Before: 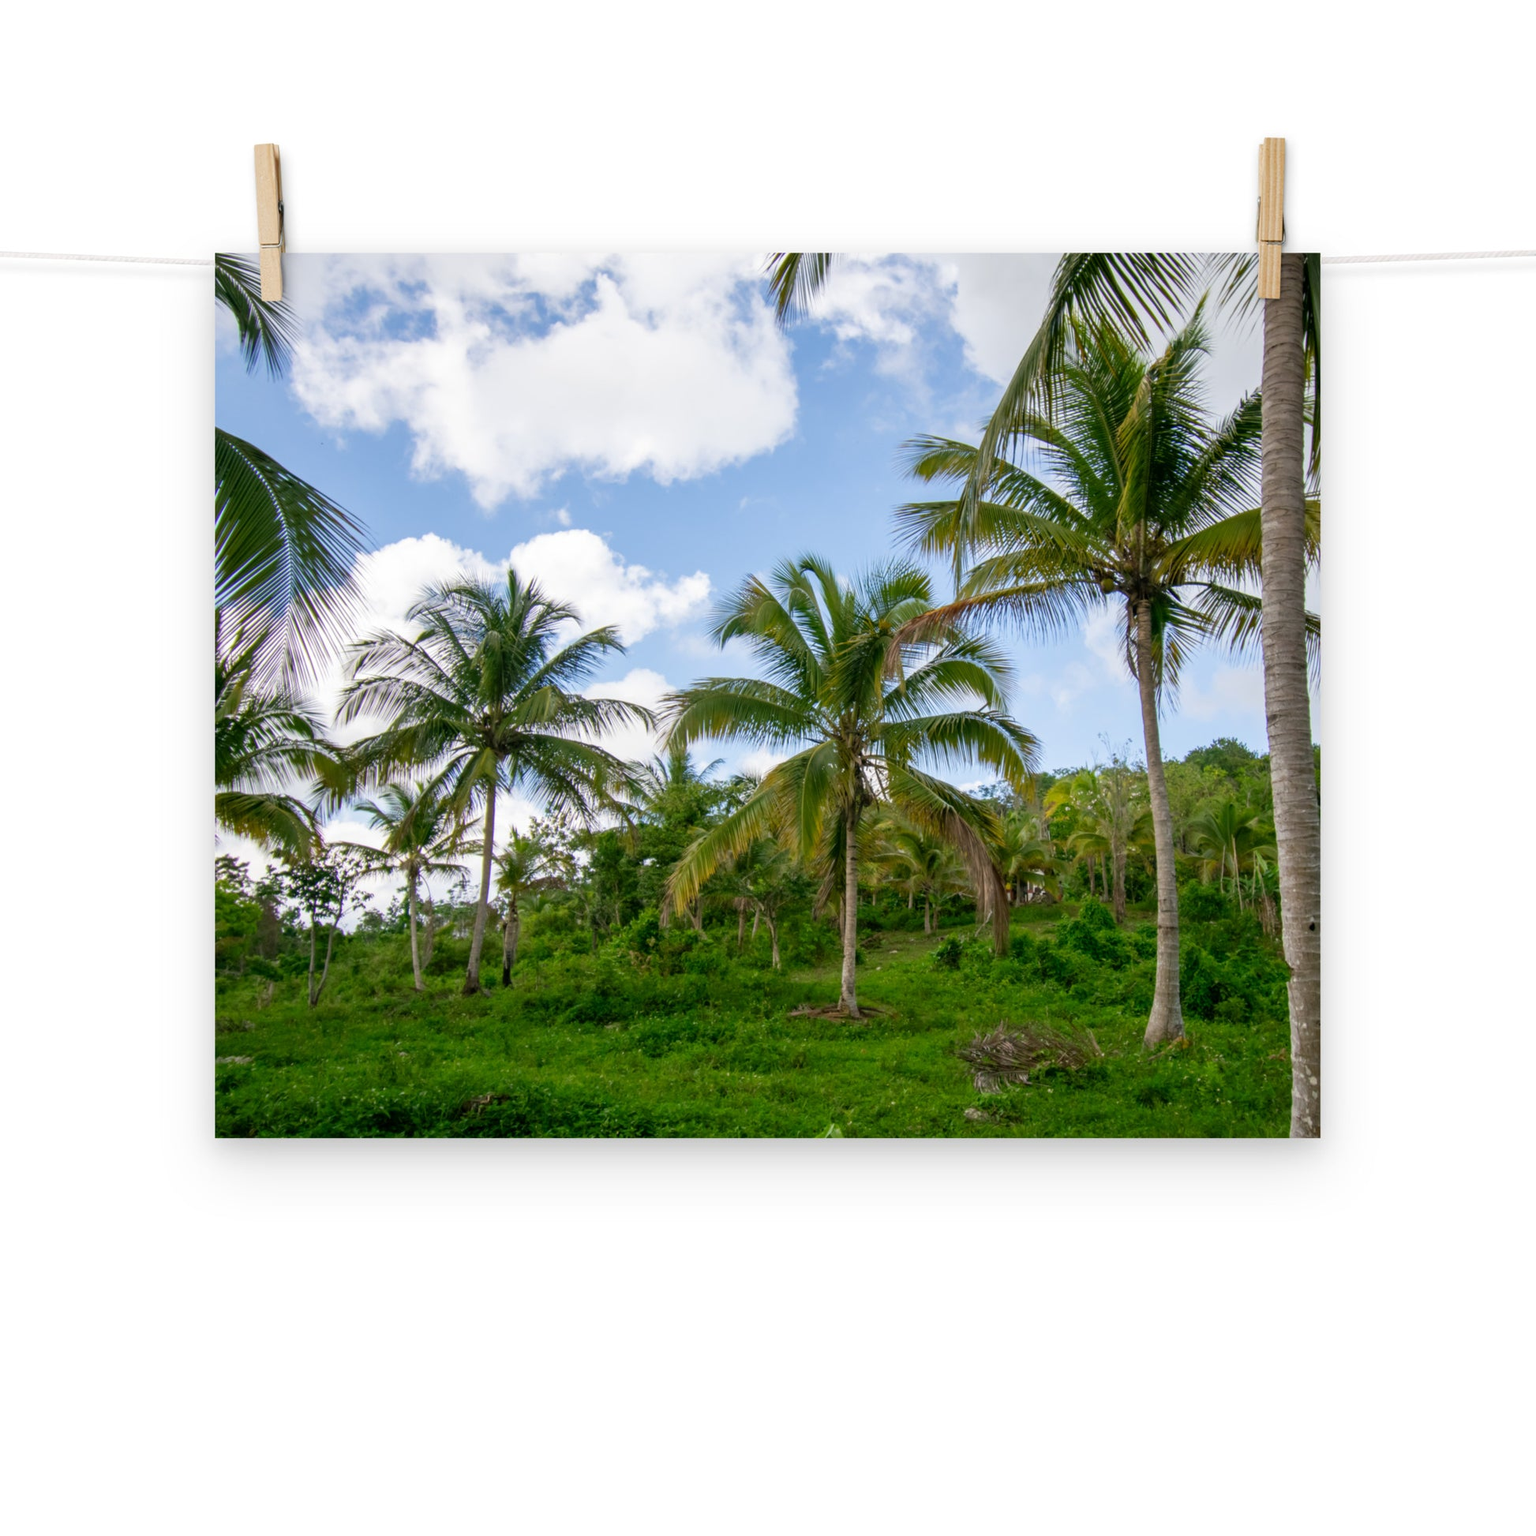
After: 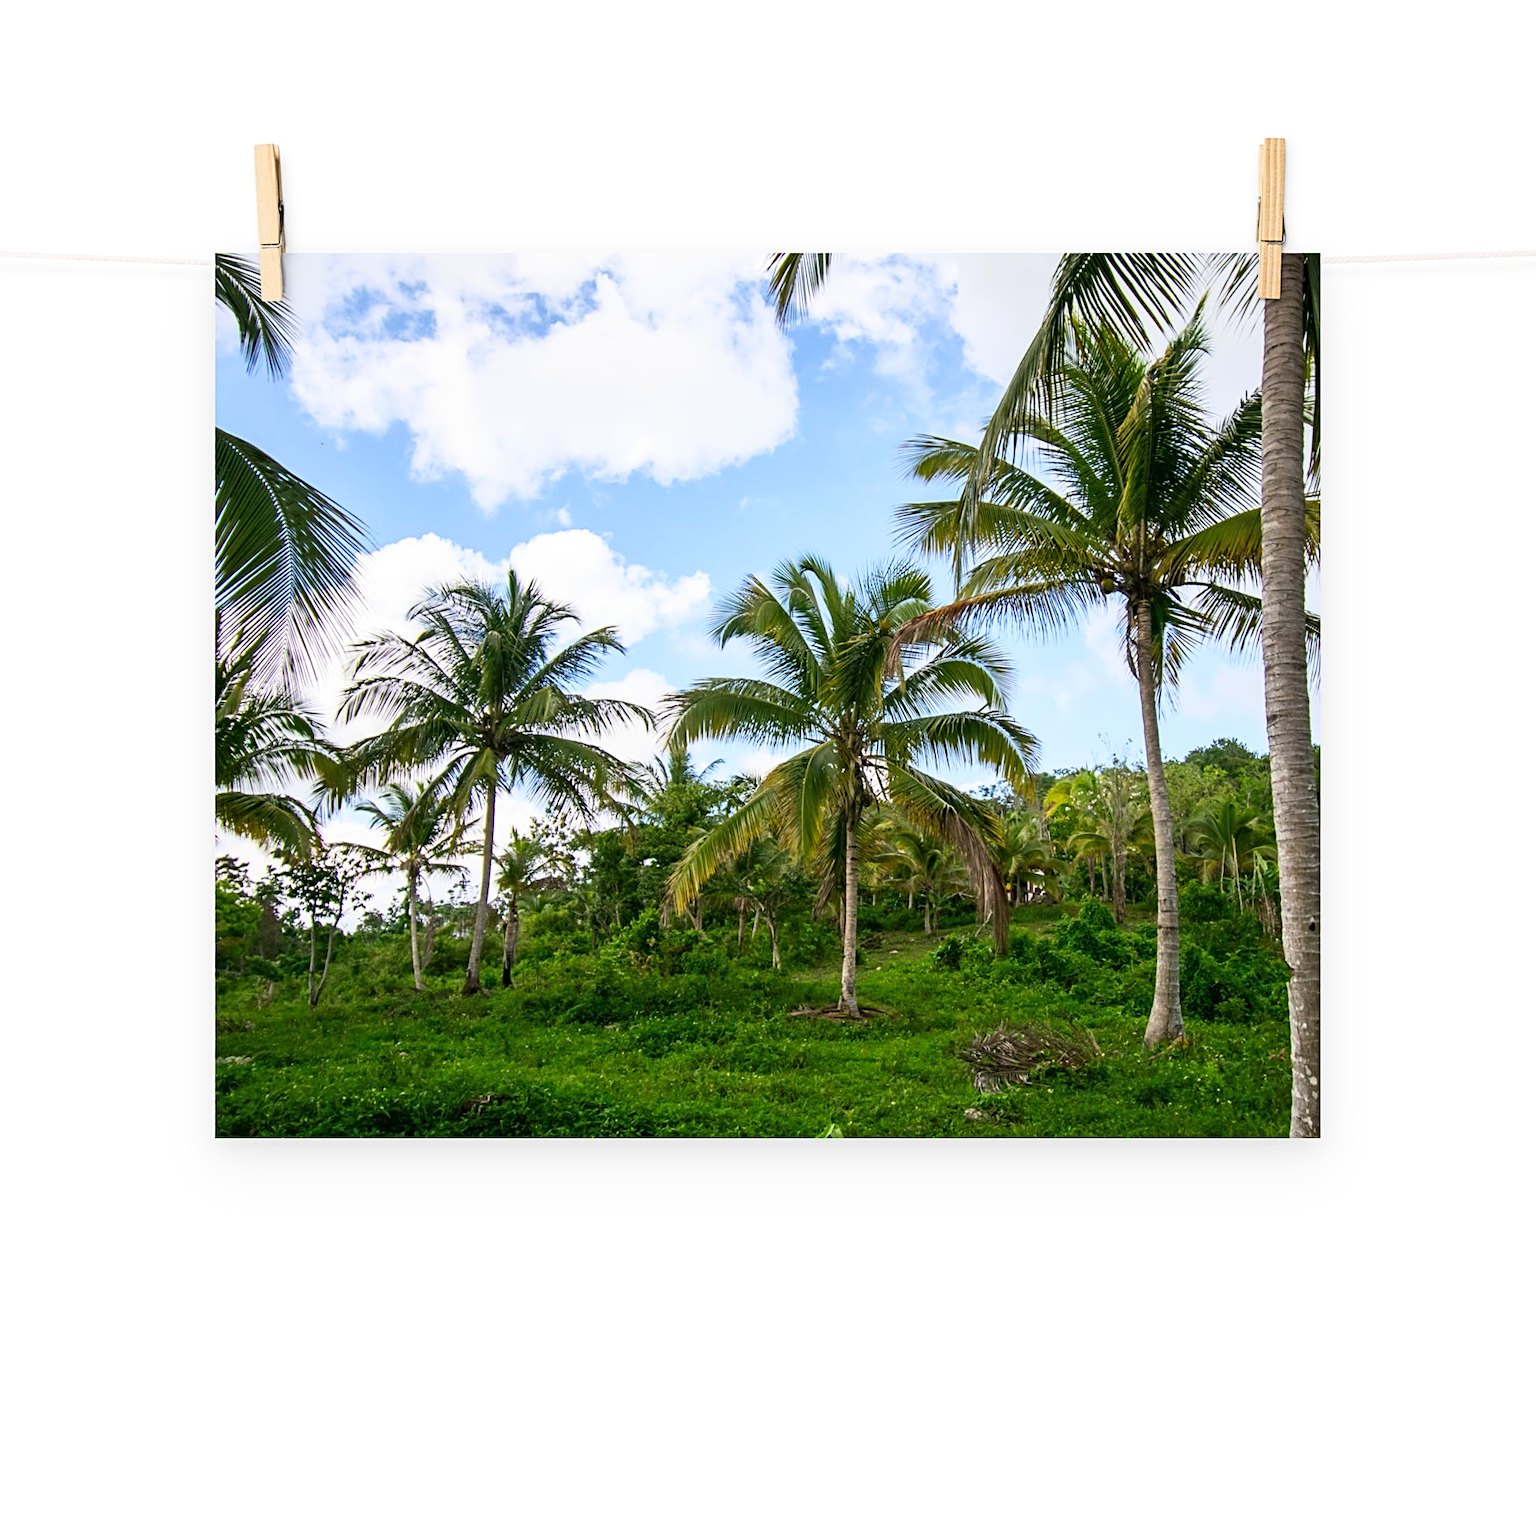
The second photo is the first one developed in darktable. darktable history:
sharpen: radius 2.559, amount 0.633
tone curve: curves: ch0 [(0, 0) (0.003, 0.011) (0.011, 0.019) (0.025, 0.03) (0.044, 0.045) (0.069, 0.061) (0.1, 0.085) (0.136, 0.119) (0.177, 0.159) (0.224, 0.205) (0.277, 0.261) (0.335, 0.329) (0.399, 0.407) (0.468, 0.508) (0.543, 0.606) (0.623, 0.71) (0.709, 0.815) (0.801, 0.903) (0.898, 0.957) (1, 1)], color space Lab, linked channels, preserve colors none
